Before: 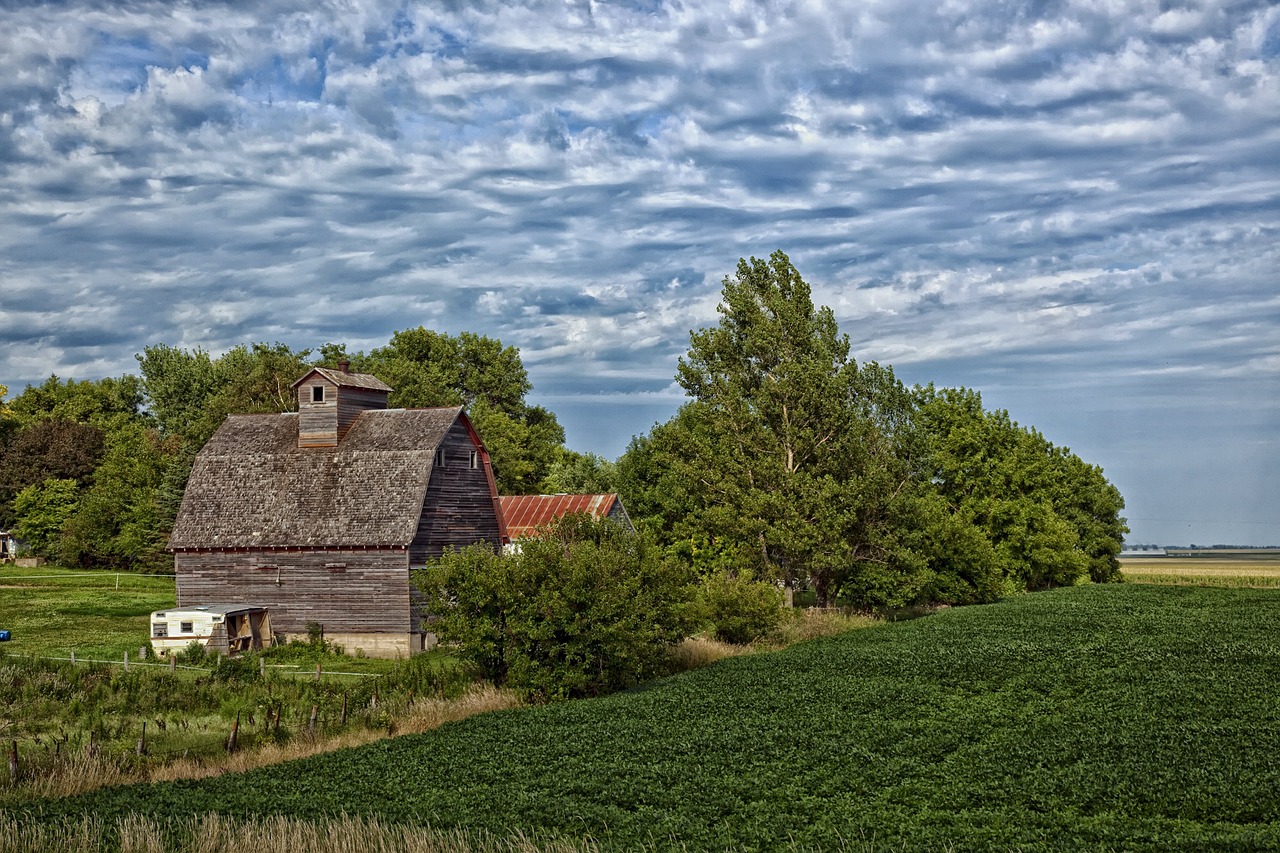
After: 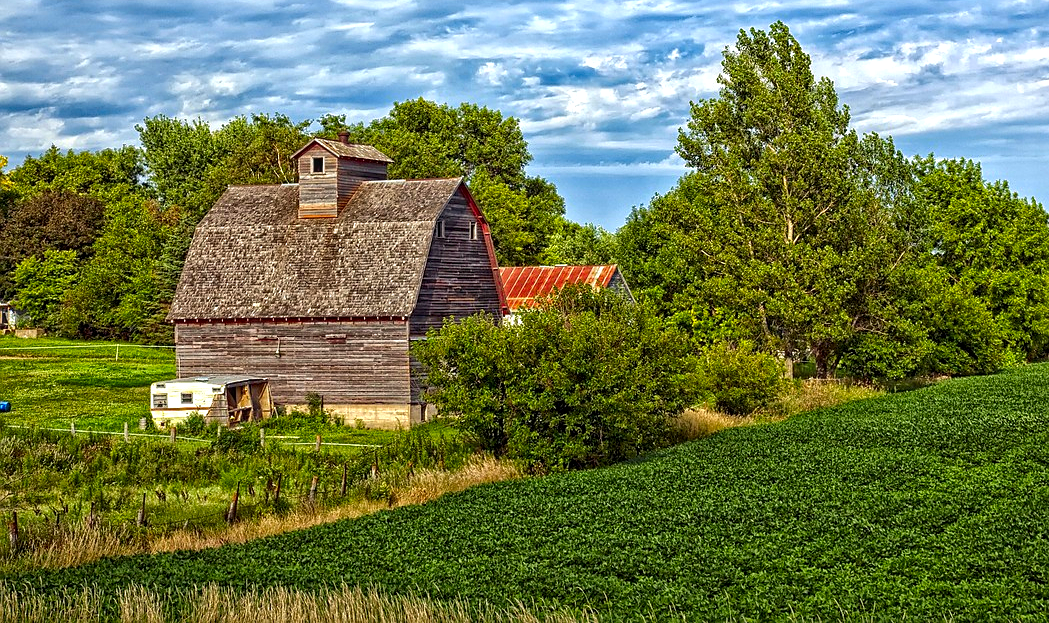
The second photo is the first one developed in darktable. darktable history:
sharpen: radius 1.43, amount 0.407, threshold 1.434
crop: top 26.883%, right 17.97%
color correction: highlights b* 2.98
tone equalizer: on, module defaults
contrast brightness saturation: saturation 0.503
local contrast: on, module defaults
exposure: exposure 0.653 EV, compensate highlight preservation false
